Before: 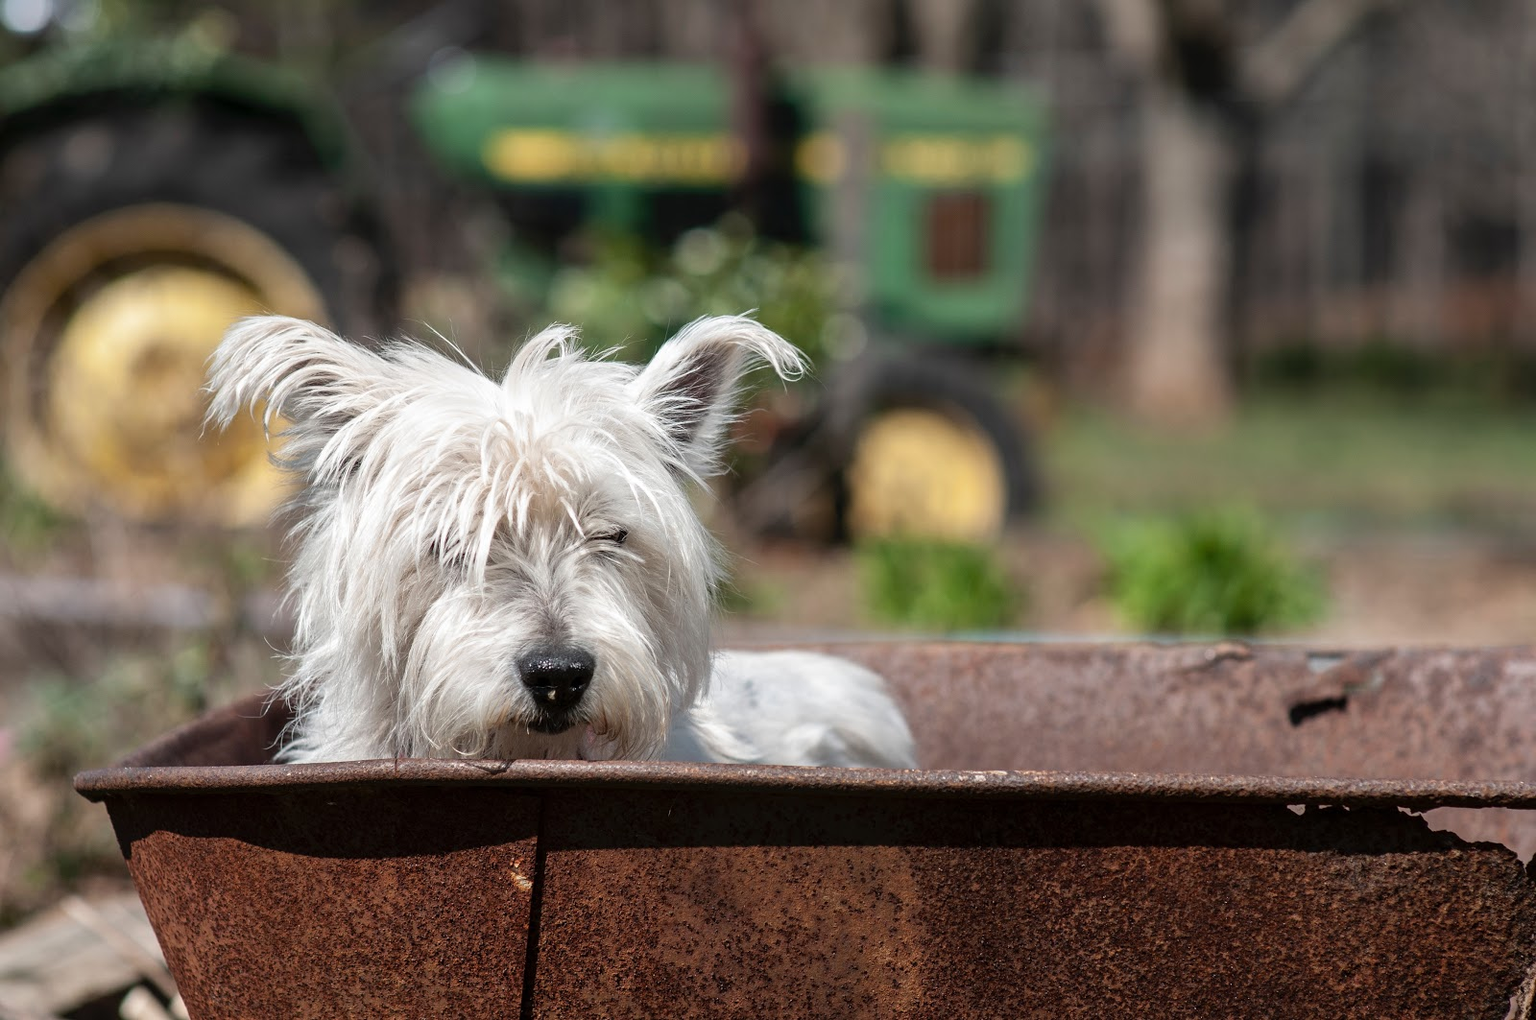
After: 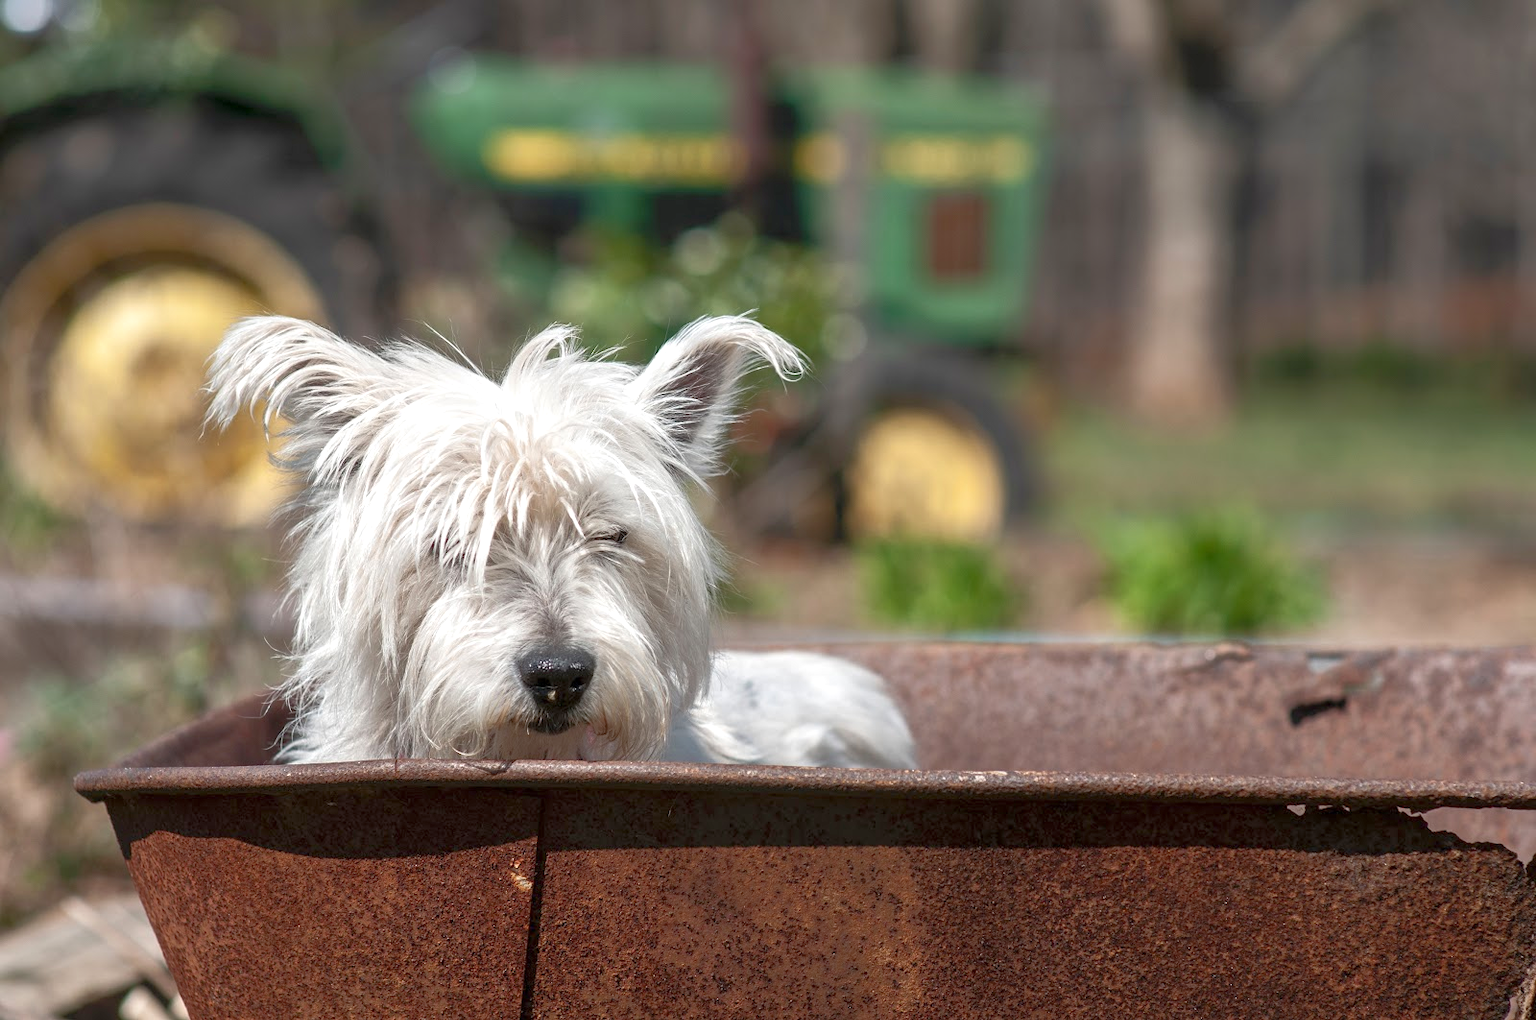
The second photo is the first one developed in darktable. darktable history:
rgb curve: curves: ch0 [(0, 0) (0.072, 0.166) (0.217, 0.293) (0.414, 0.42) (1, 1)], compensate middle gray true, preserve colors basic power
levels: levels [0, 0.476, 0.951]
